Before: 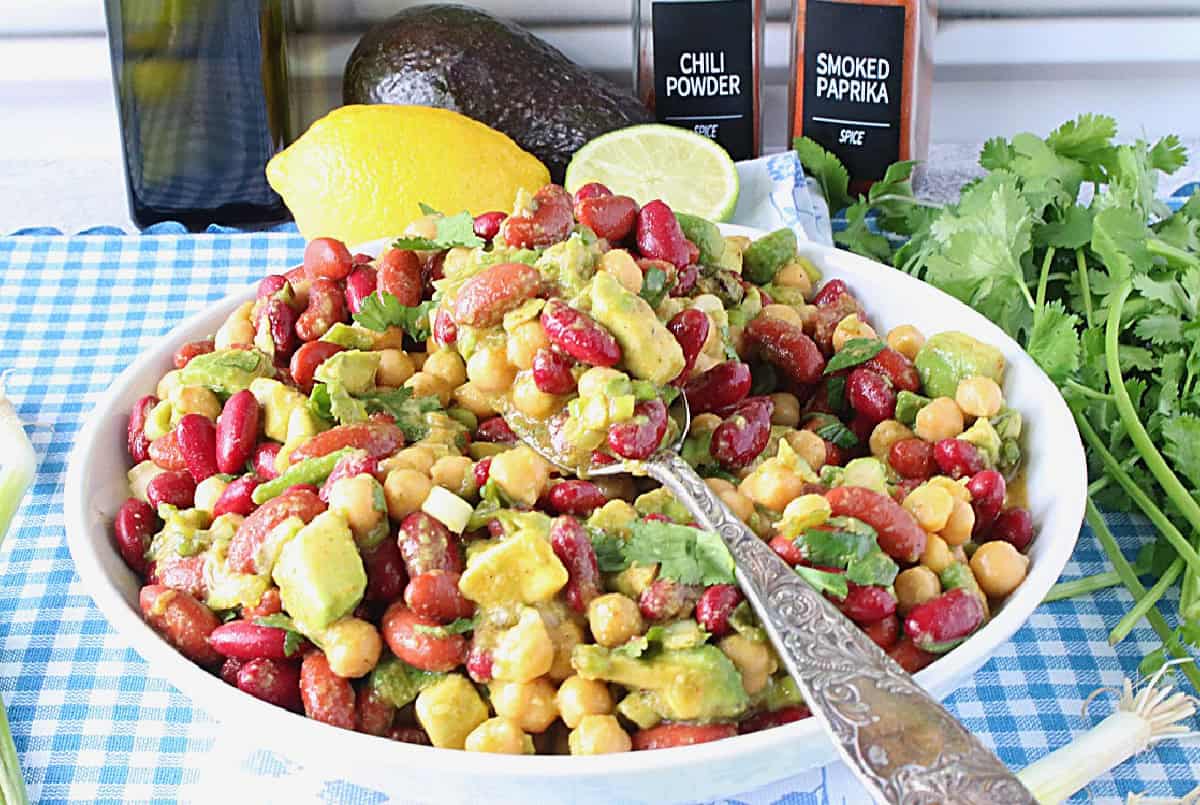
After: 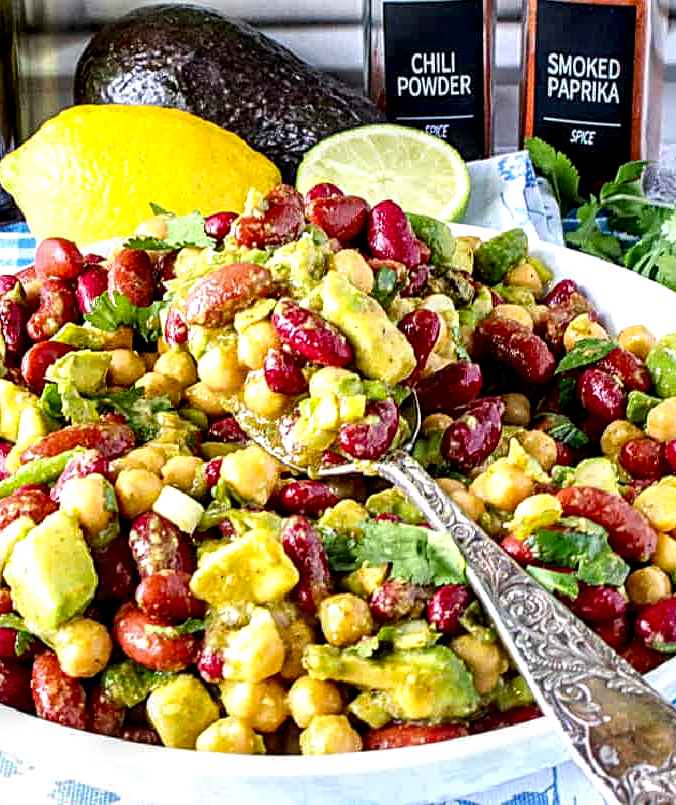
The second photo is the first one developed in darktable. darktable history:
color balance rgb: perceptual saturation grading › global saturation 19.456%, global vibrance 20%
crop and rotate: left 22.427%, right 21.226%
local contrast: detail 204%
